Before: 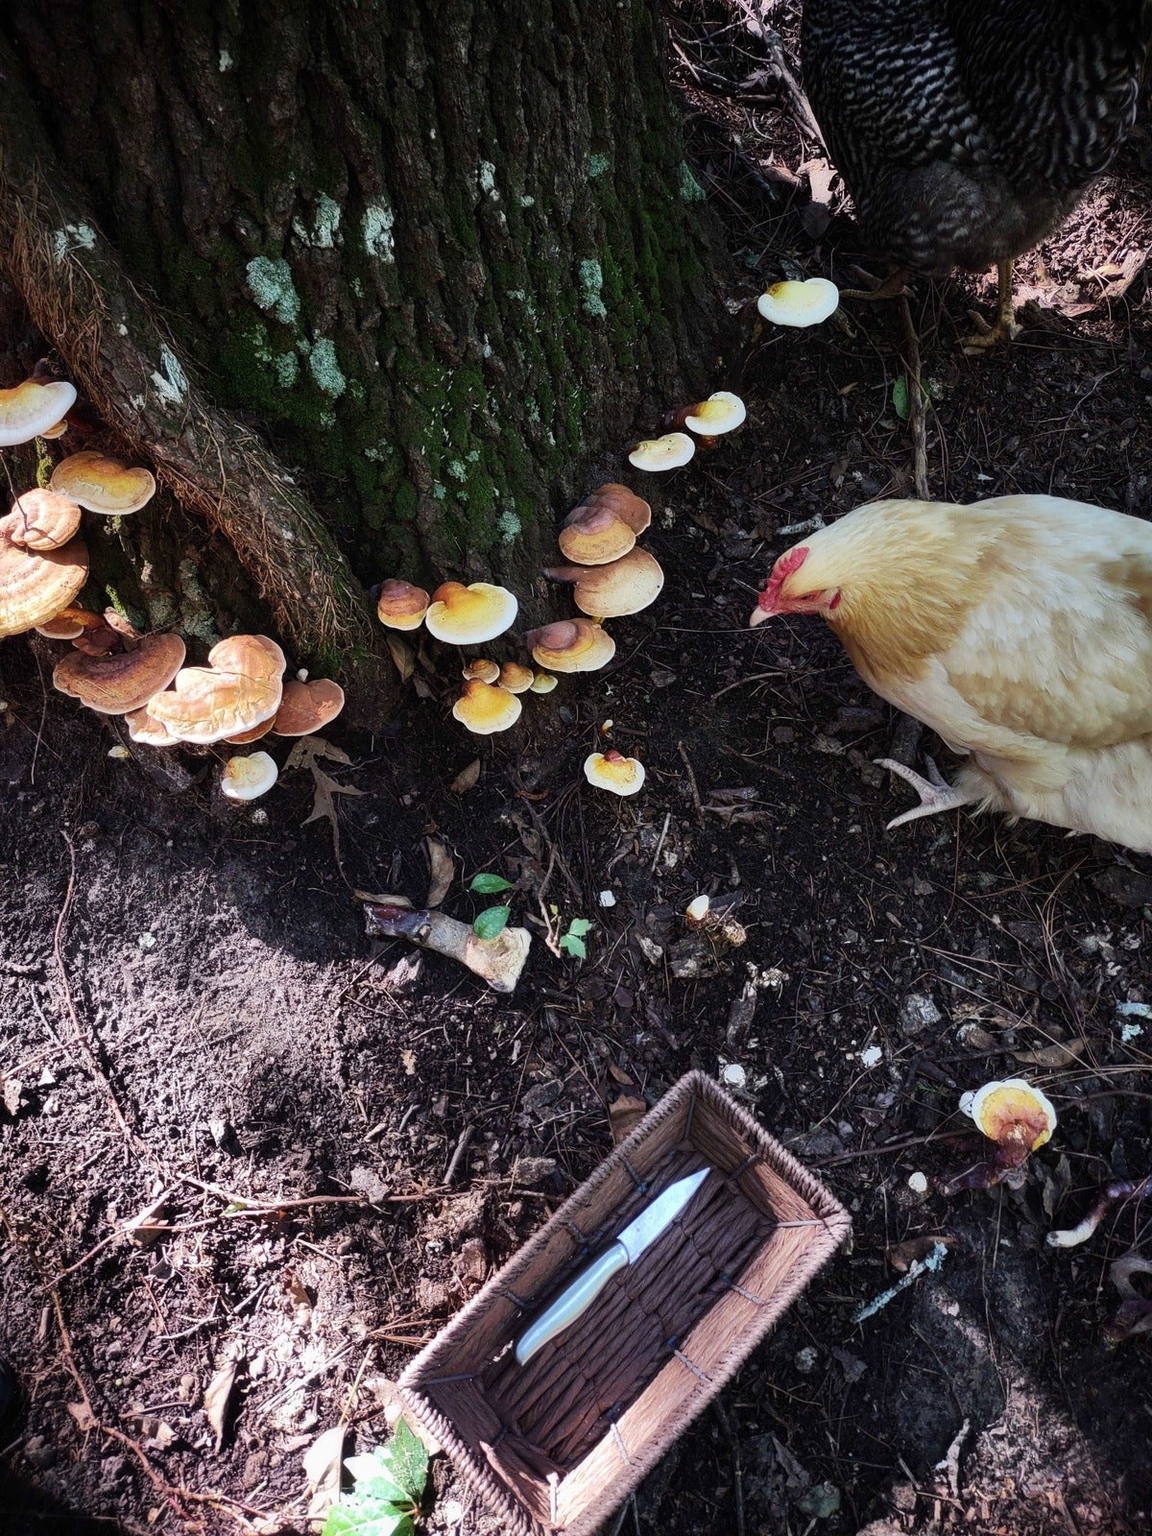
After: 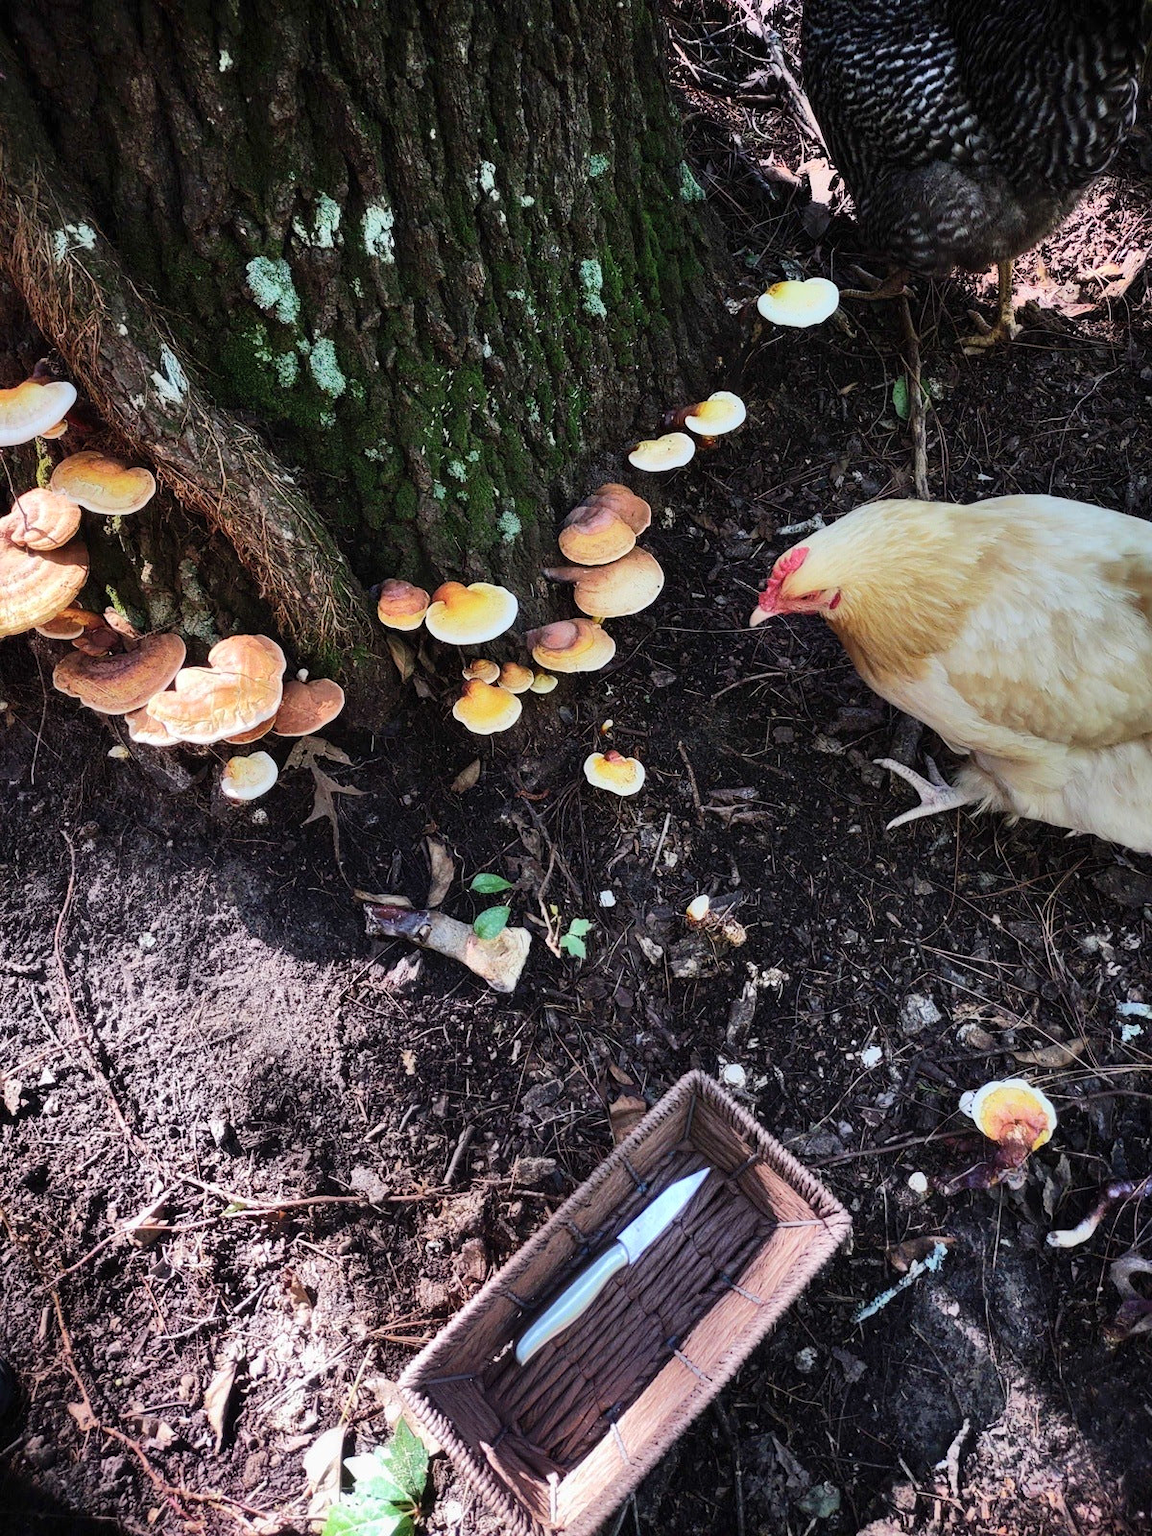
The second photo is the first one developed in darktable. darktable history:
shadows and highlights: radius 263.76, soften with gaussian
